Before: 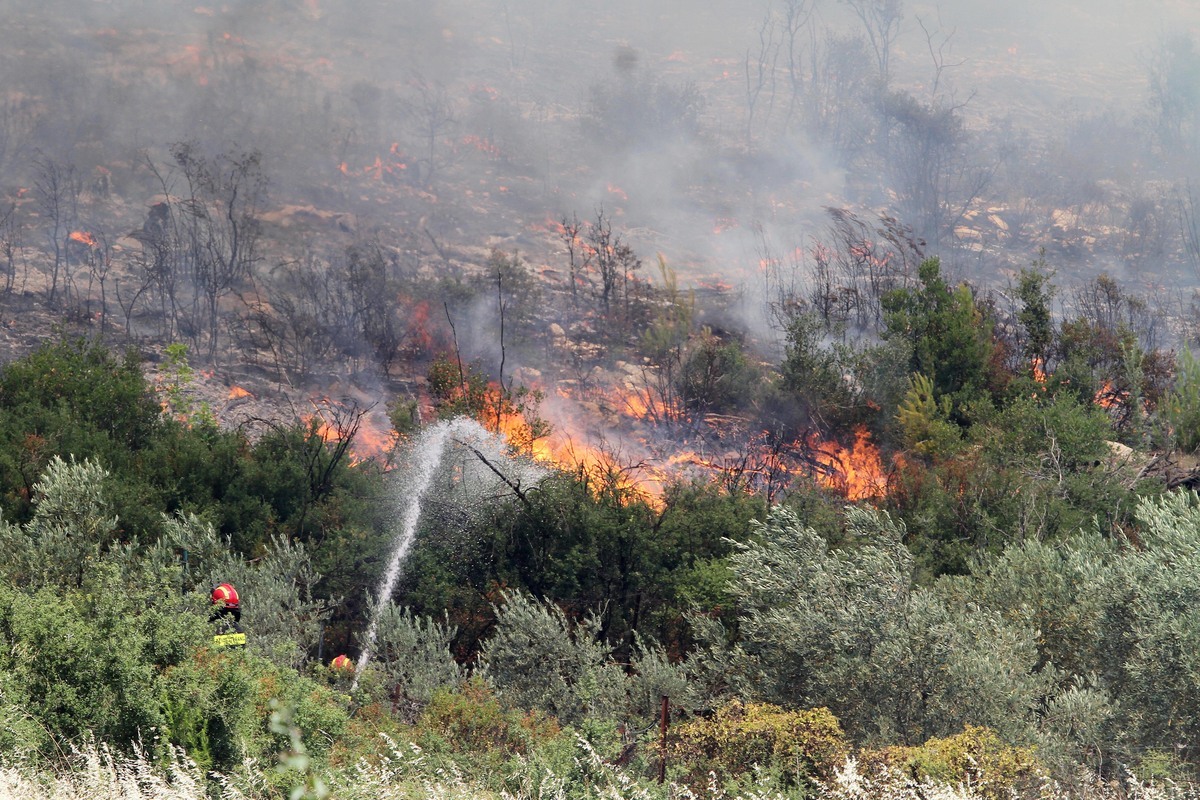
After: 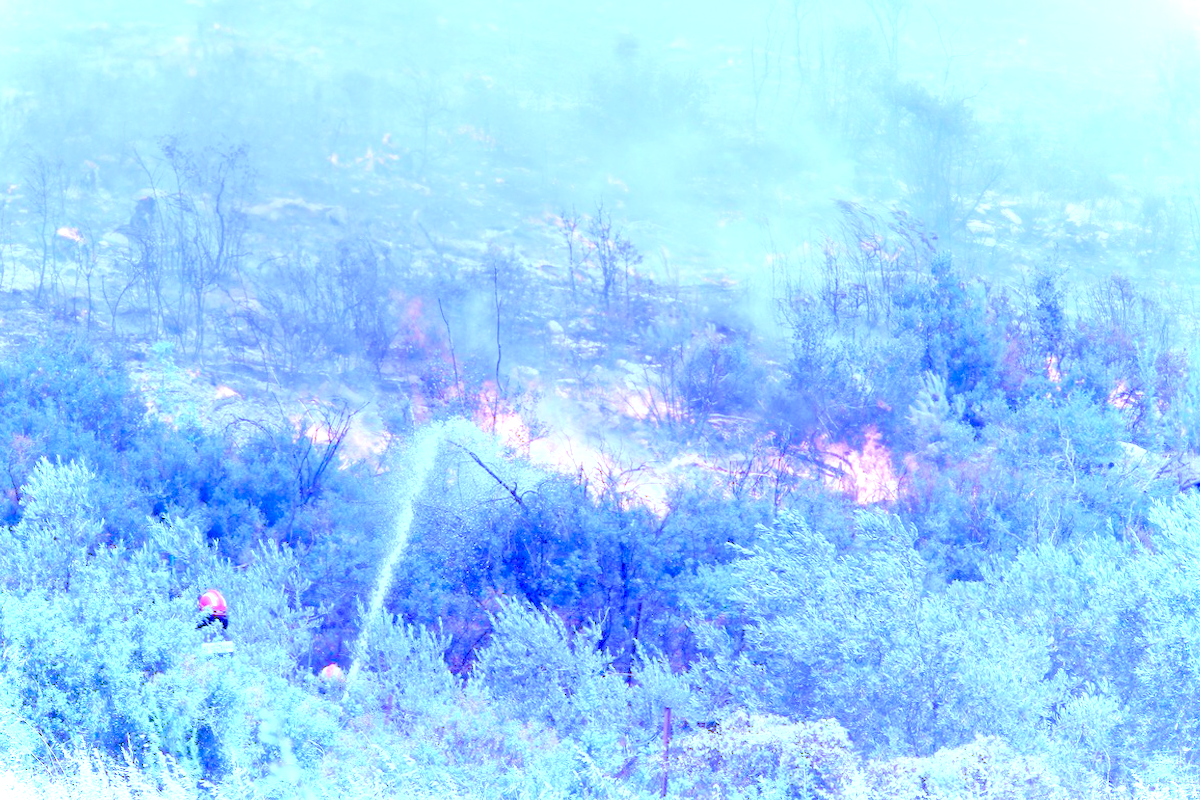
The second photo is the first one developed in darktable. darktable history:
lens correction: scale 1.04, crop 1.53, focal 34.9, aperture 8, distance 1000, camera "X-T50", lens "Sigma 18-50mm F2.8 DC DN | Contemporary 021"
exposure "scene-referred default": black level correction 0, exposure 0.7 EV, compensate exposure bias true, compensate highlight preservation false
color calibration: illuminant as shot in camera, x 0.462, y 0.419, temperature 2651.64 K
white balance: red 1.258, blue 3.096
